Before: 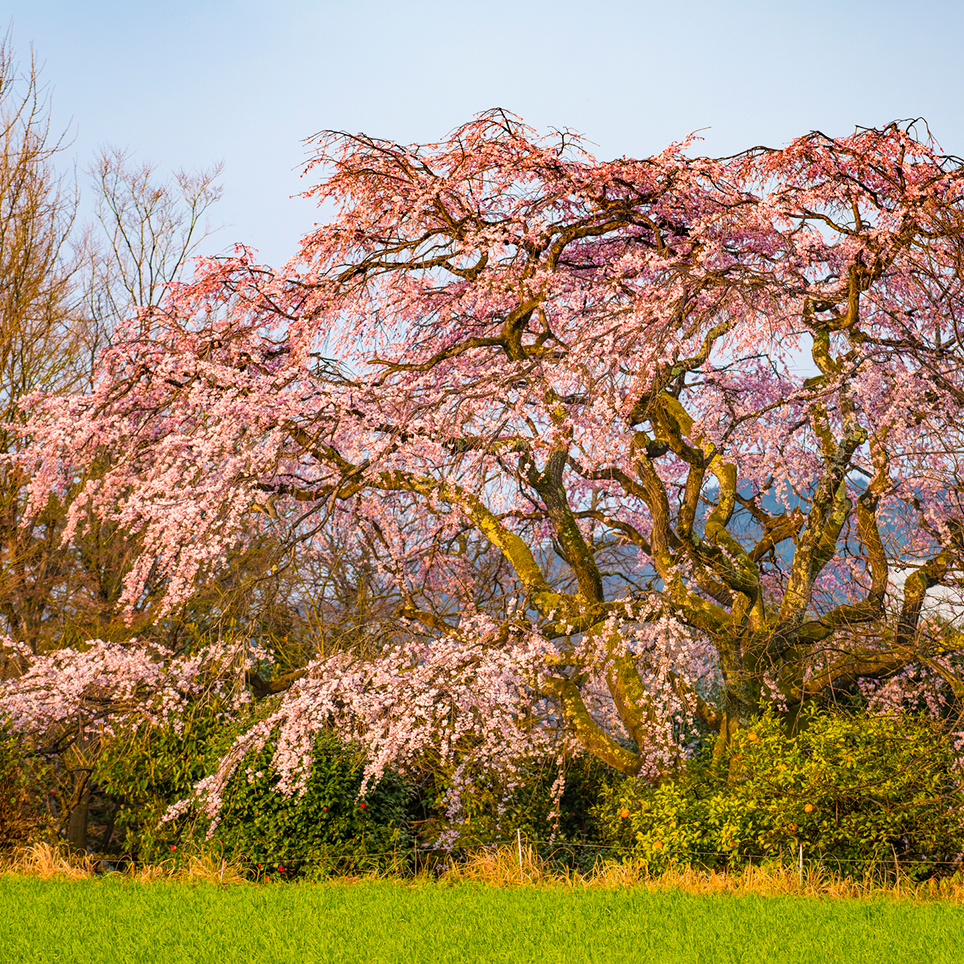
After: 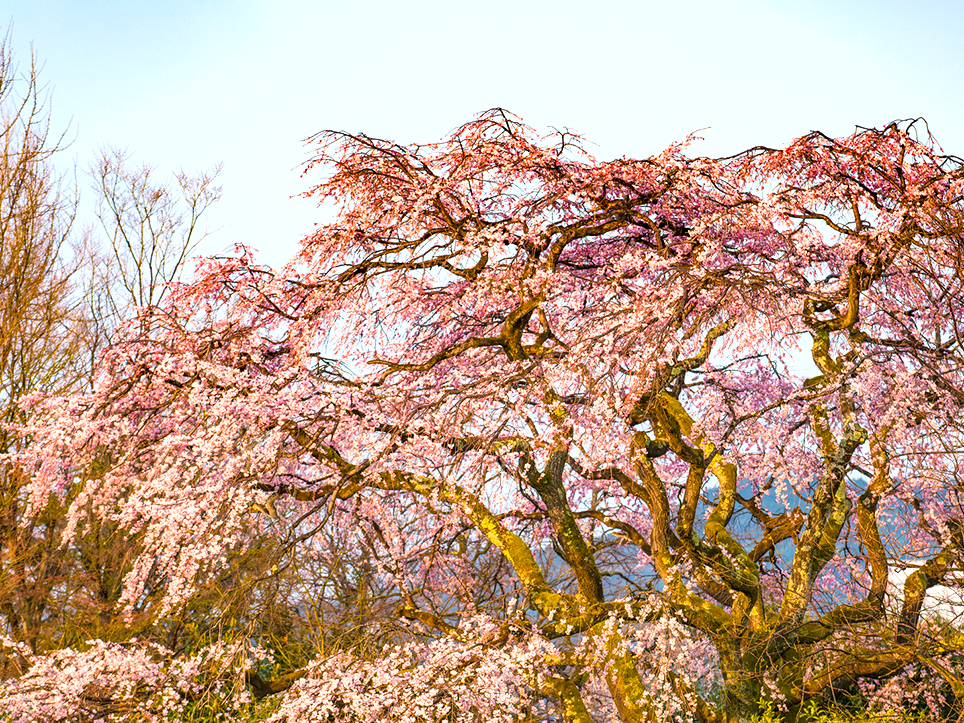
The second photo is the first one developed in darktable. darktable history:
shadows and highlights: radius 125.46, shadows 30.51, highlights -30.51, low approximation 0.01, soften with gaussian
exposure: black level correction 0.001, exposure 0.5 EV, compensate exposure bias true, compensate highlight preservation false
crop: bottom 24.967%
